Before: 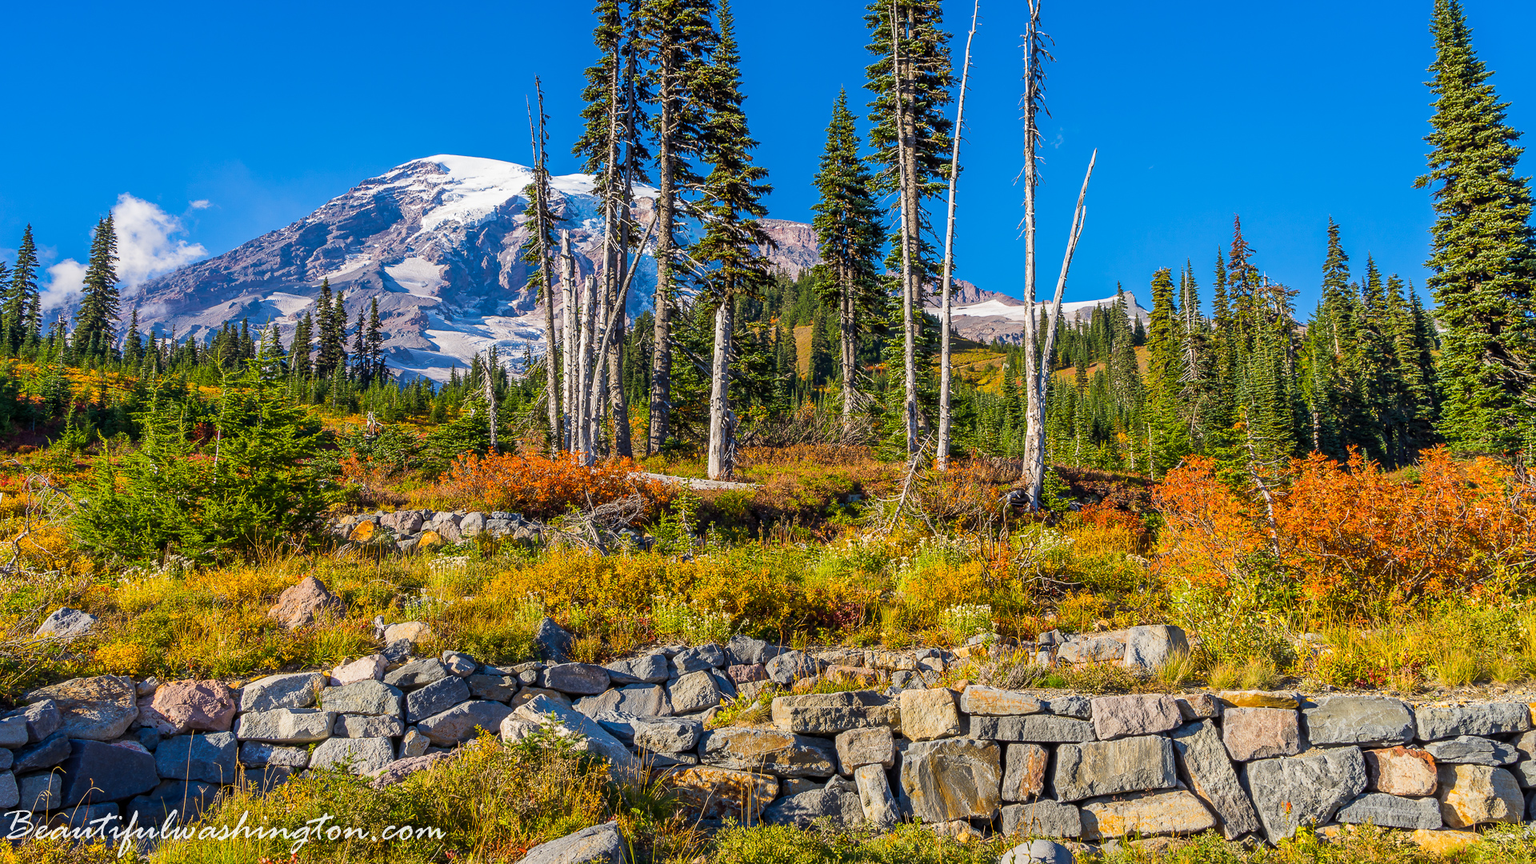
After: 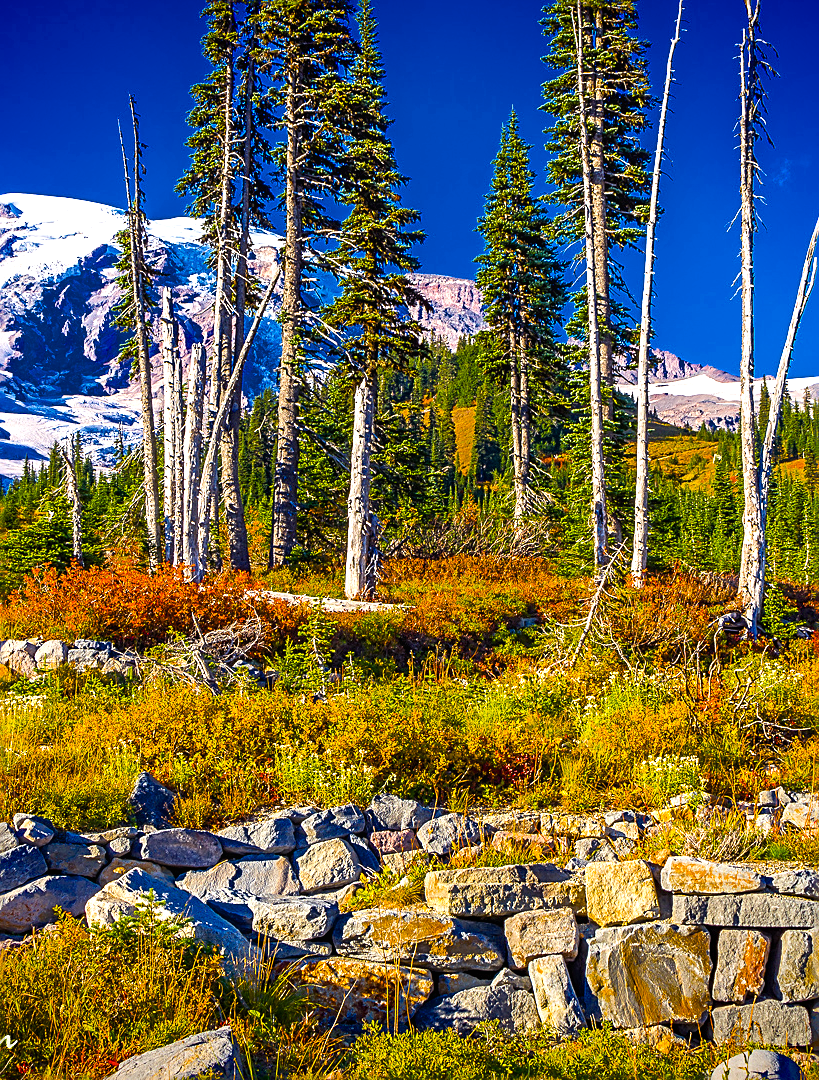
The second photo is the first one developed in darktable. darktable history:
sharpen: amount 0.562
tone equalizer: -8 EV -0.568 EV
exposure: black level correction 0, exposure 0.702 EV, compensate highlight preservation false
crop: left 28.149%, right 29.176%
vignetting: fall-off radius 45.96%, saturation 0.375
color balance rgb: shadows lift › chroma 3.077%, shadows lift › hue 278.57°, perceptual saturation grading › global saturation 29.813%, global vibrance 16.545%, saturation formula JzAzBz (2021)
local contrast: mode bilateral grid, contrast 100, coarseness 100, detail 91%, midtone range 0.2
